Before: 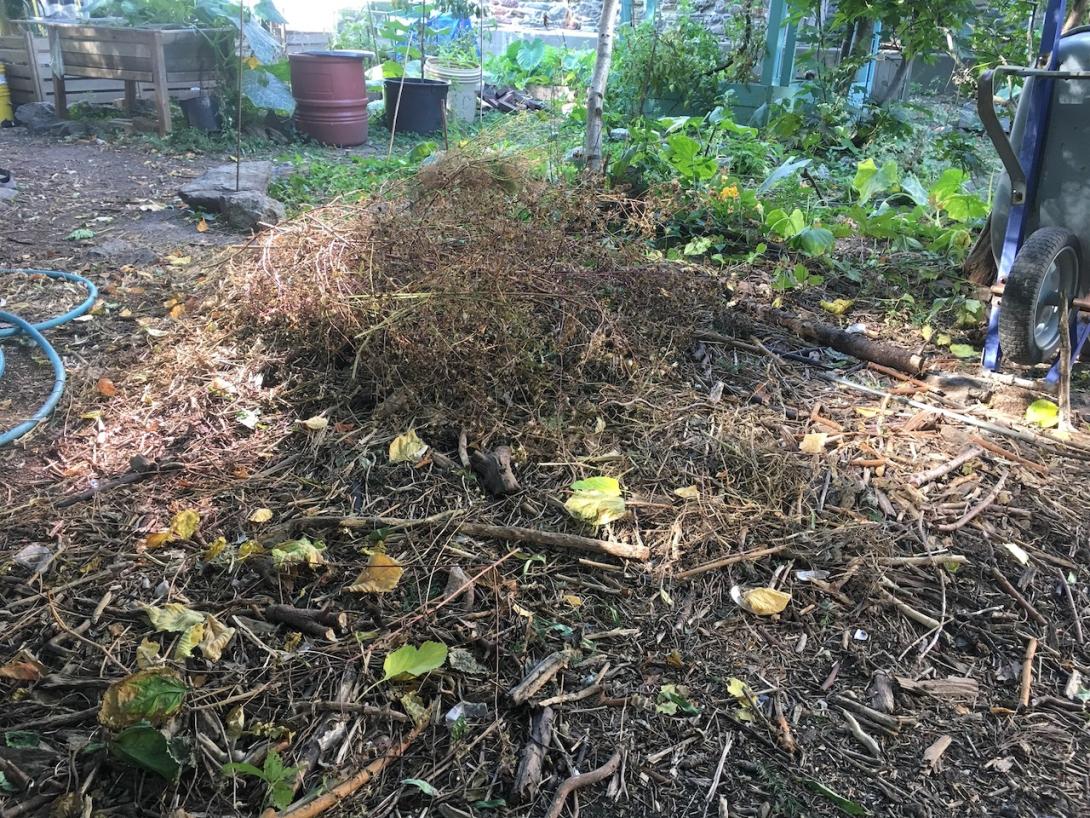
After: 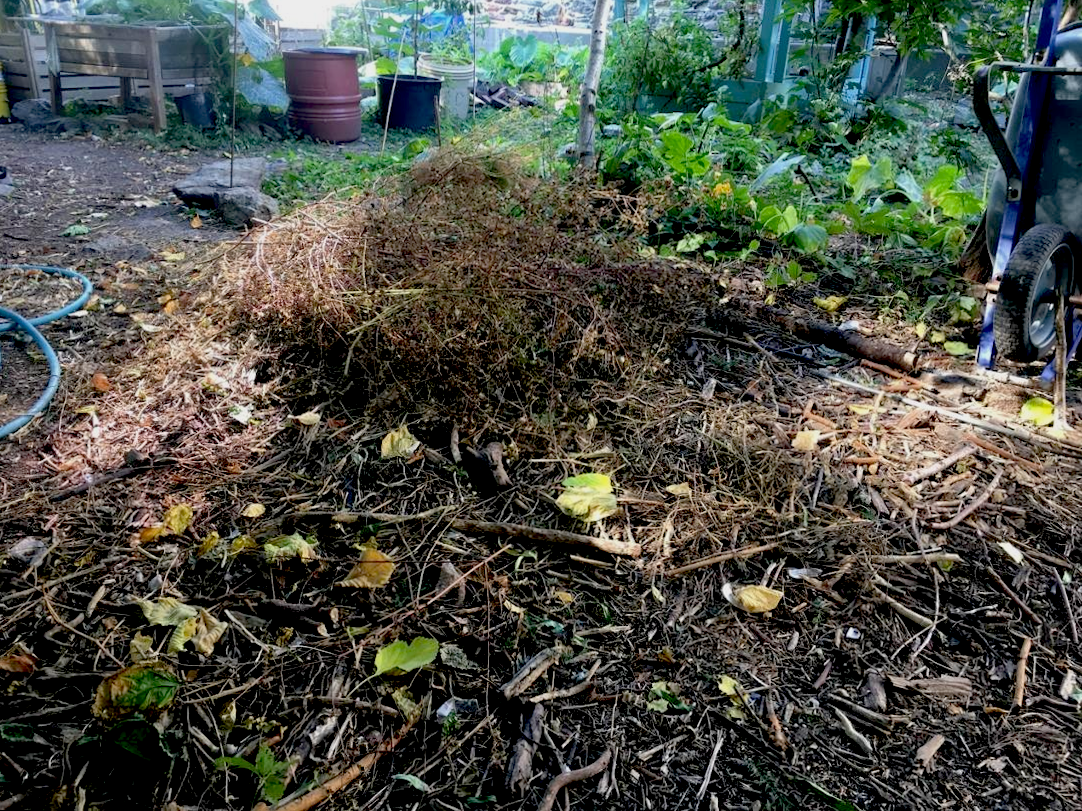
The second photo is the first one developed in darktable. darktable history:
exposure: black level correction 0.046, exposure -0.228 EV, compensate highlight preservation false
rotate and perspective: rotation 0.192°, lens shift (horizontal) -0.015, crop left 0.005, crop right 0.996, crop top 0.006, crop bottom 0.99
